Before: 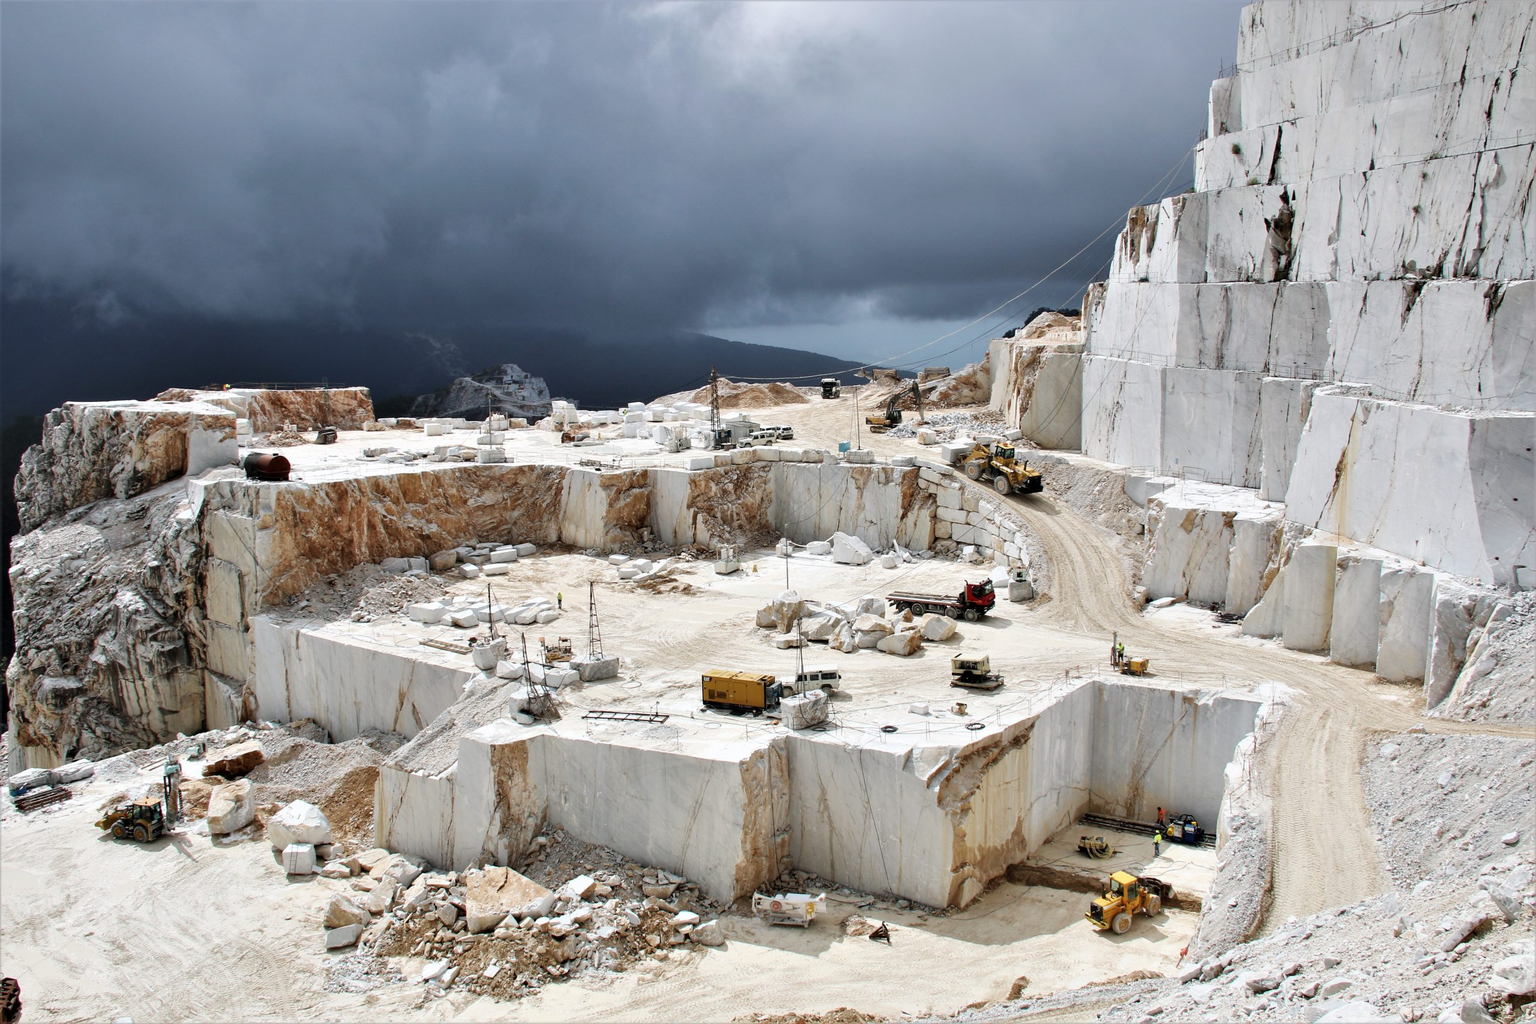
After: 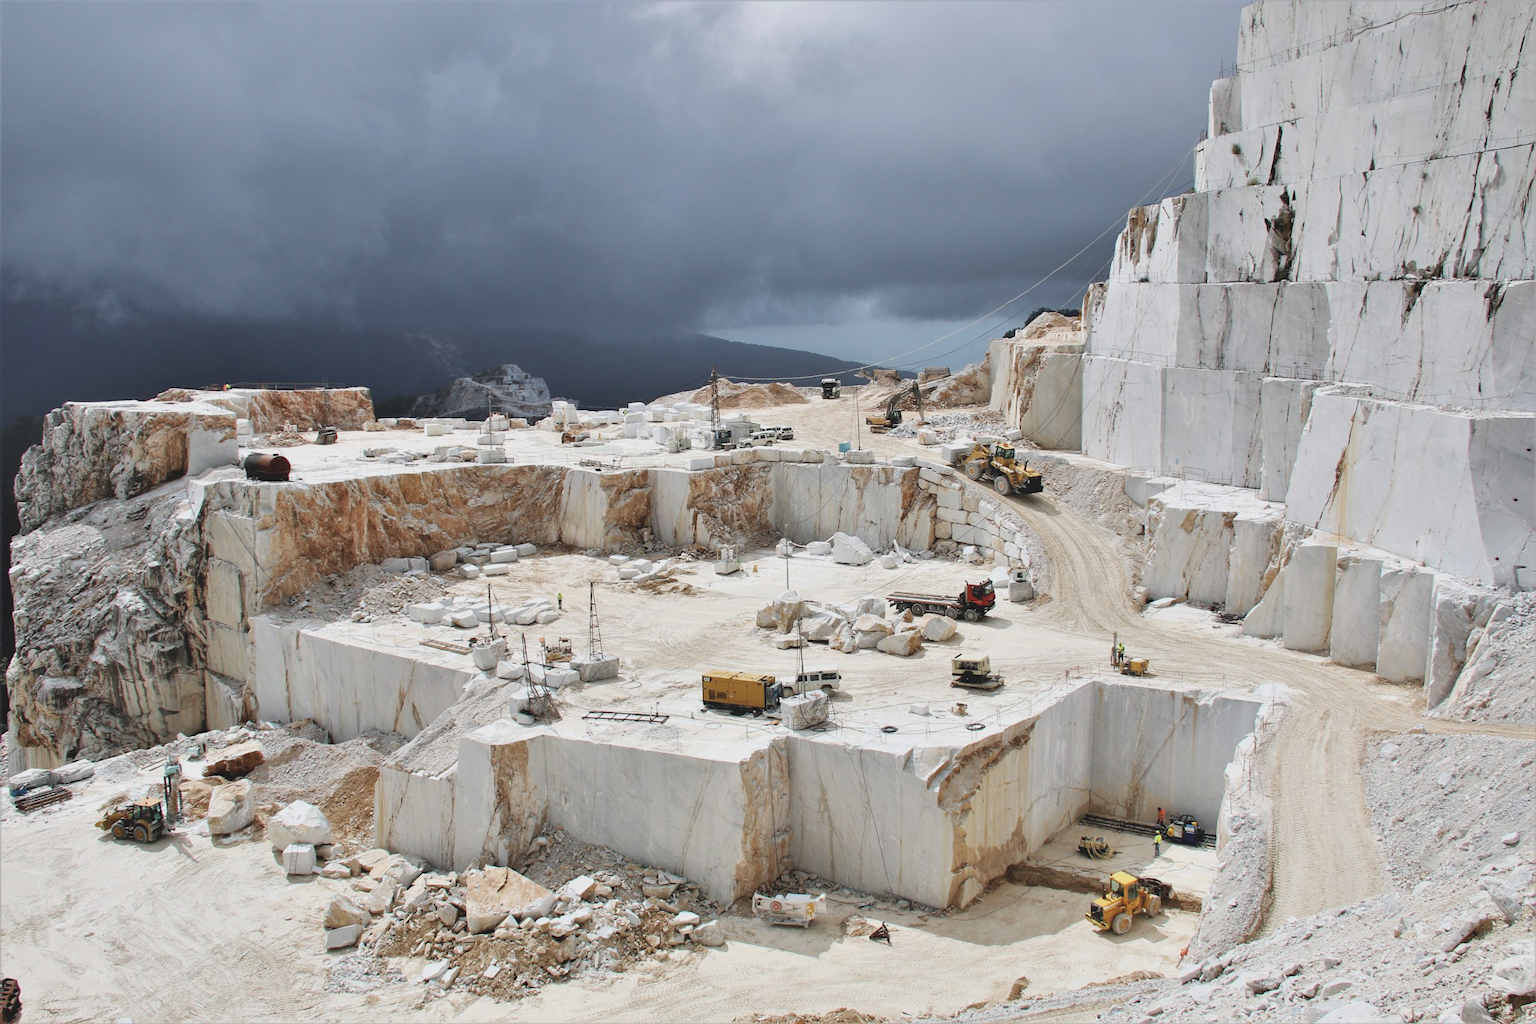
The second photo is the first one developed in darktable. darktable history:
contrast brightness saturation: contrast -0.168, brightness 0.052, saturation -0.126
